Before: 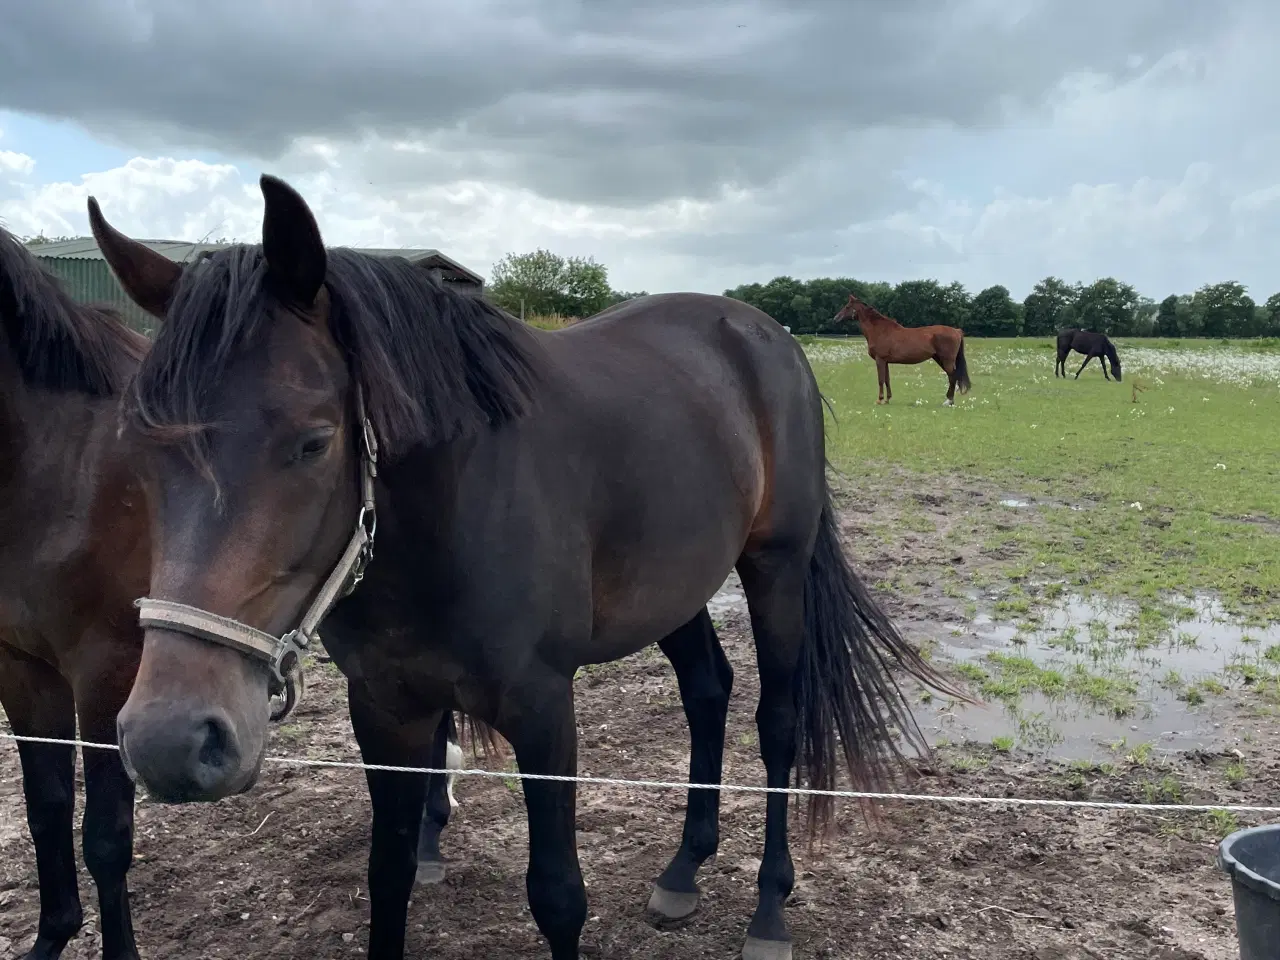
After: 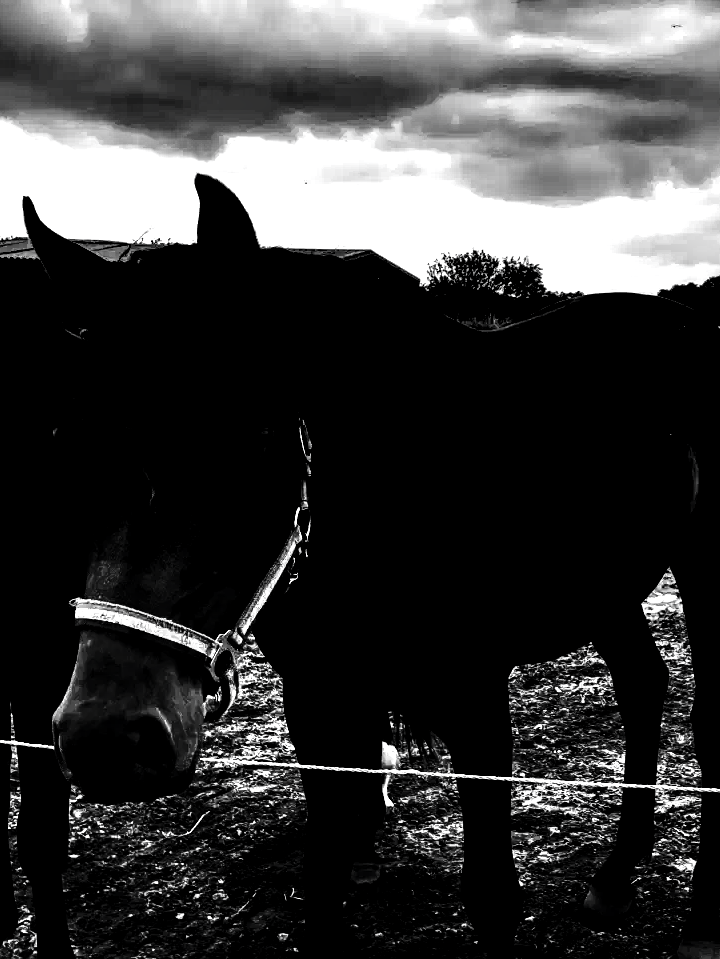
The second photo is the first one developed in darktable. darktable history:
exposure: compensate highlight preservation false
crop: left 5.114%, right 38.589%
tone equalizer: -8 EV -0.75 EV, -7 EV -0.7 EV, -6 EV -0.6 EV, -5 EV -0.4 EV, -3 EV 0.4 EV, -2 EV 0.6 EV, -1 EV 0.7 EV, +0 EV 0.75 EV, edges refinement/feathering 500, mask exposure compensation -1.57 EV, preserve details no
local contrast: shadows 185%, detail 225%
tone curve: curves: ch0 [(0, 0.014) (0.12, 0.096) (0.386, 0.49) (0.54, 0.684) (0.751, 0.855) (0.89, 0.943) (0.998, 0.989)]; ch1 [(0, 0) (0.133, 0.099) (0.437, 0.41) (0.5, 0.5) (0.517, 0.536) (0.548, 0.575) (0.582, 0.639) (0.627, 0.692) (0.836, 0.868) (1, 1)]; ch2 [(0, 0) (0.374, 0.341) (0.456, 0.443) (0.478, 0.49) (0.501, 0.5) (0.528, 0.538) (0.55, 0.6) (0.572, 0.633) (0.702, 0.775) (1, 1)], color space Lab, independent channels, preserve colors none
contrast brightness saturation: contrast 0.02, brightness -1, saturation -1
